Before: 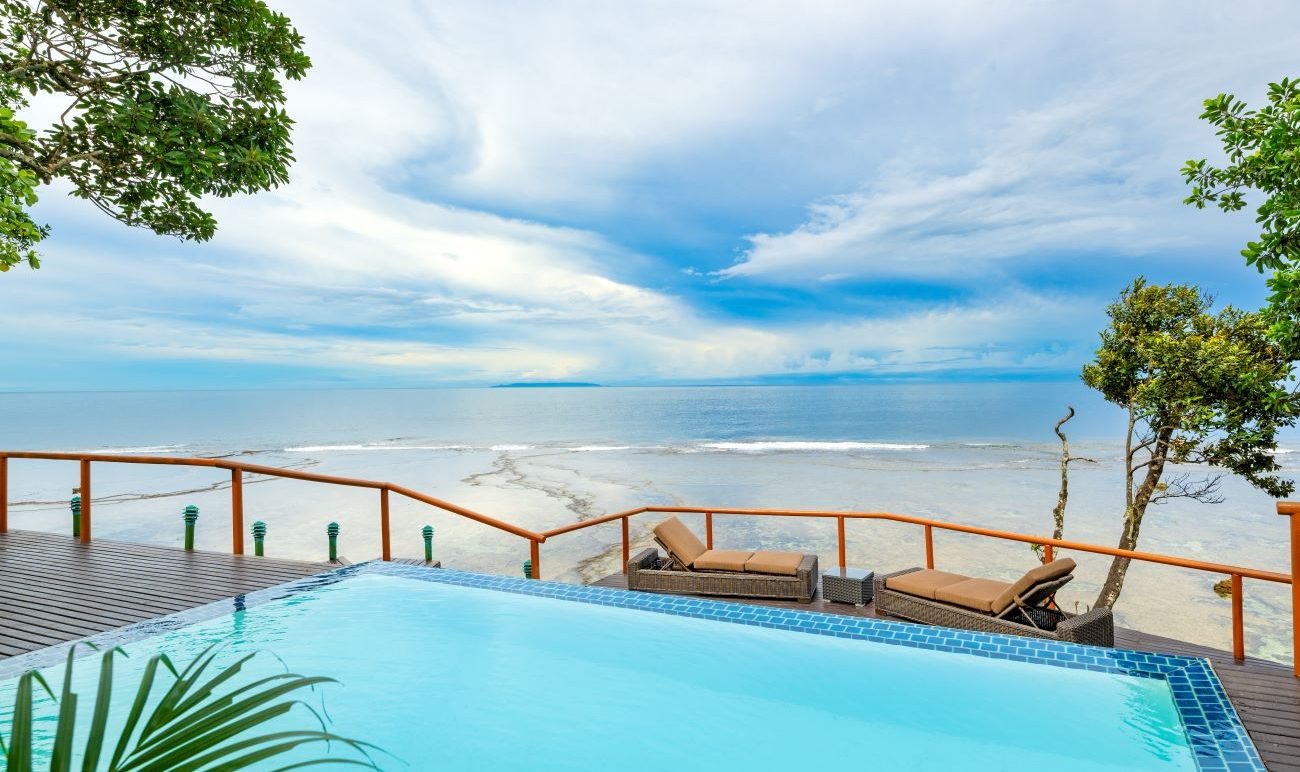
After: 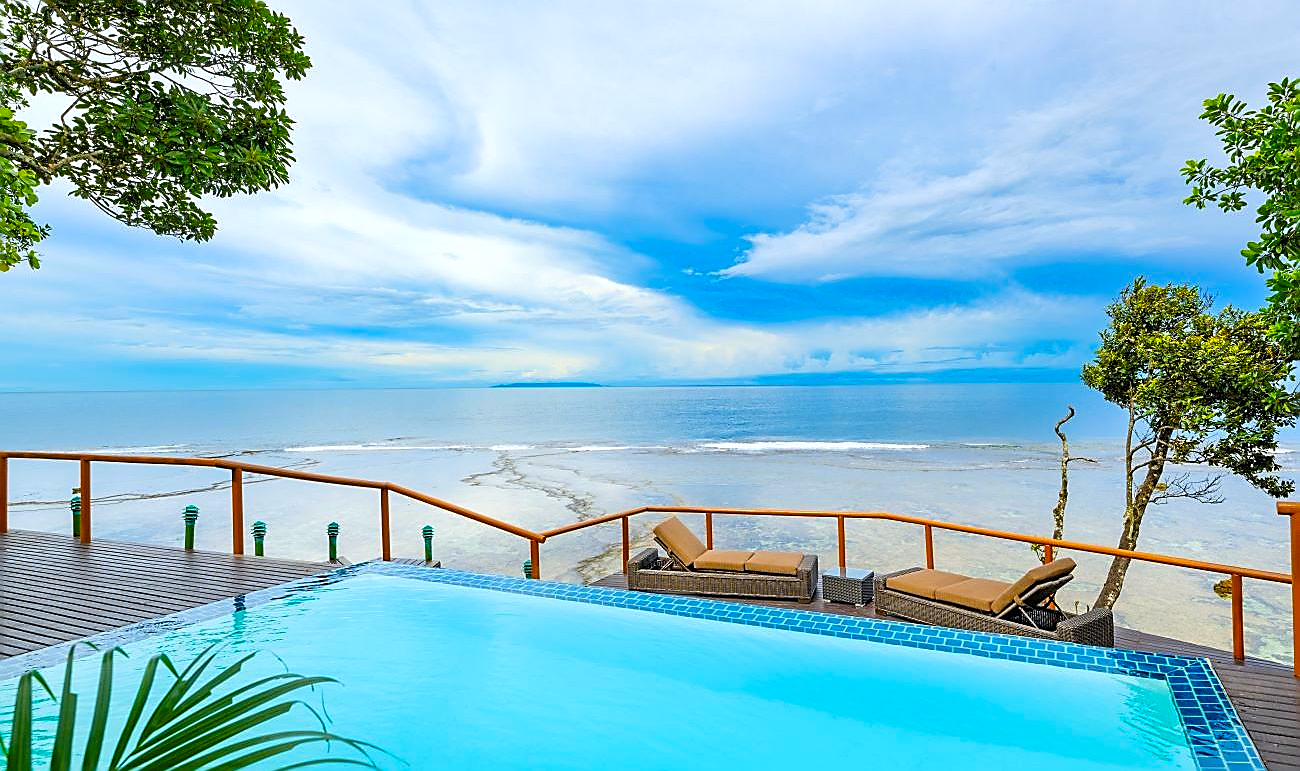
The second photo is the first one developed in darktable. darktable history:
sharpen: radius 1.4, amount 1.25, threshold 0.7
crop: bottom 0.071%
white balance: red 0.974, blue 1.044
color balance rgb: perceptual saturation grading › global saturation 30%, global vibrance 10%
